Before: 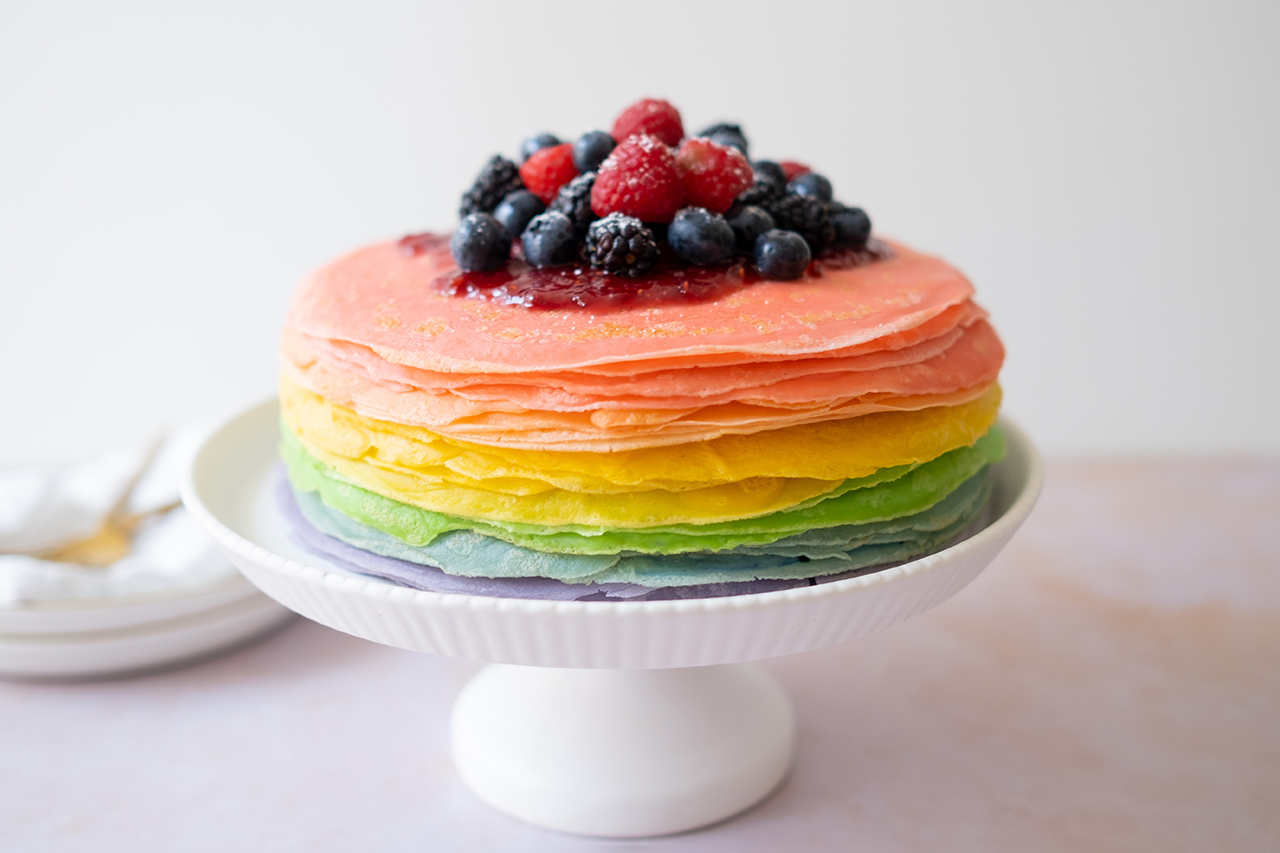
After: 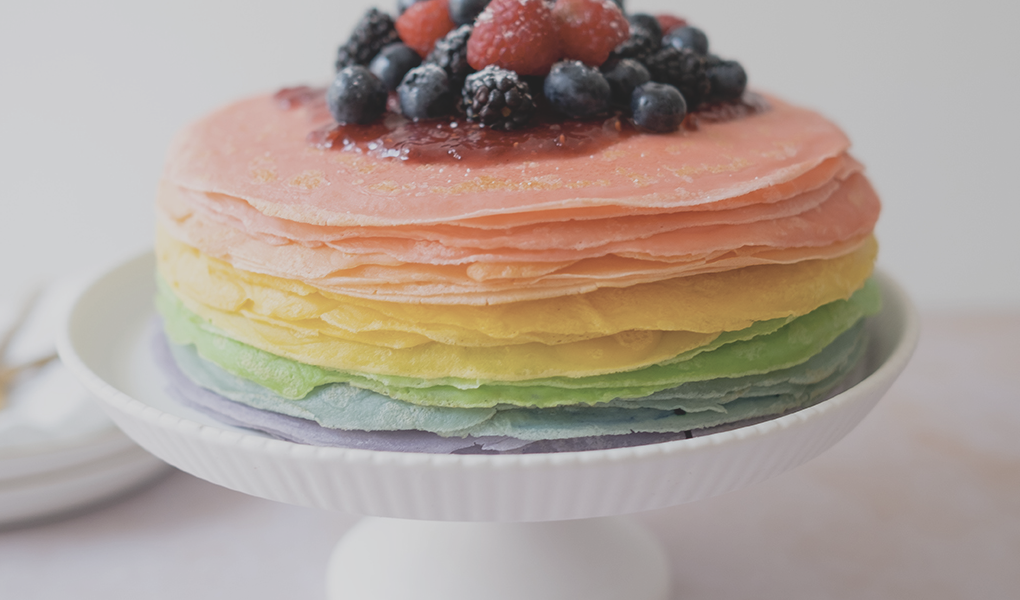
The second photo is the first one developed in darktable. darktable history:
contrast brightness saturation: contrast -0.267, saturation -0.431
crop: left 9.701%, top 17.285%, right 10.606%, bottom 12.332%
